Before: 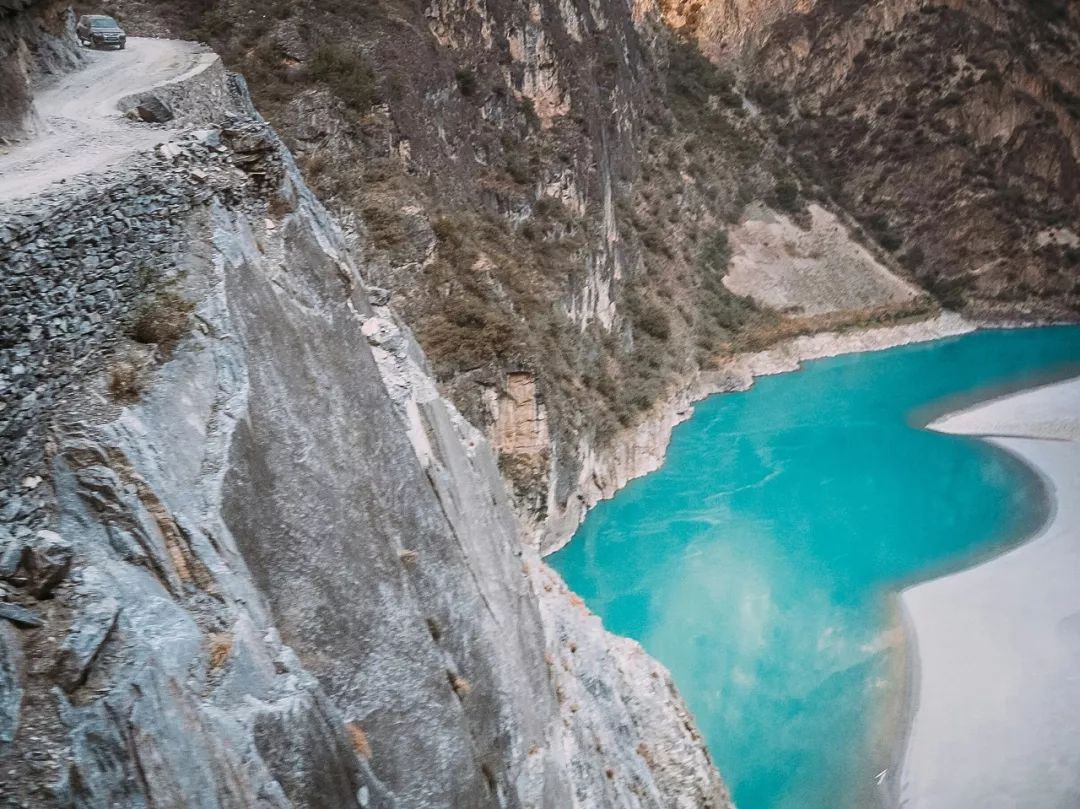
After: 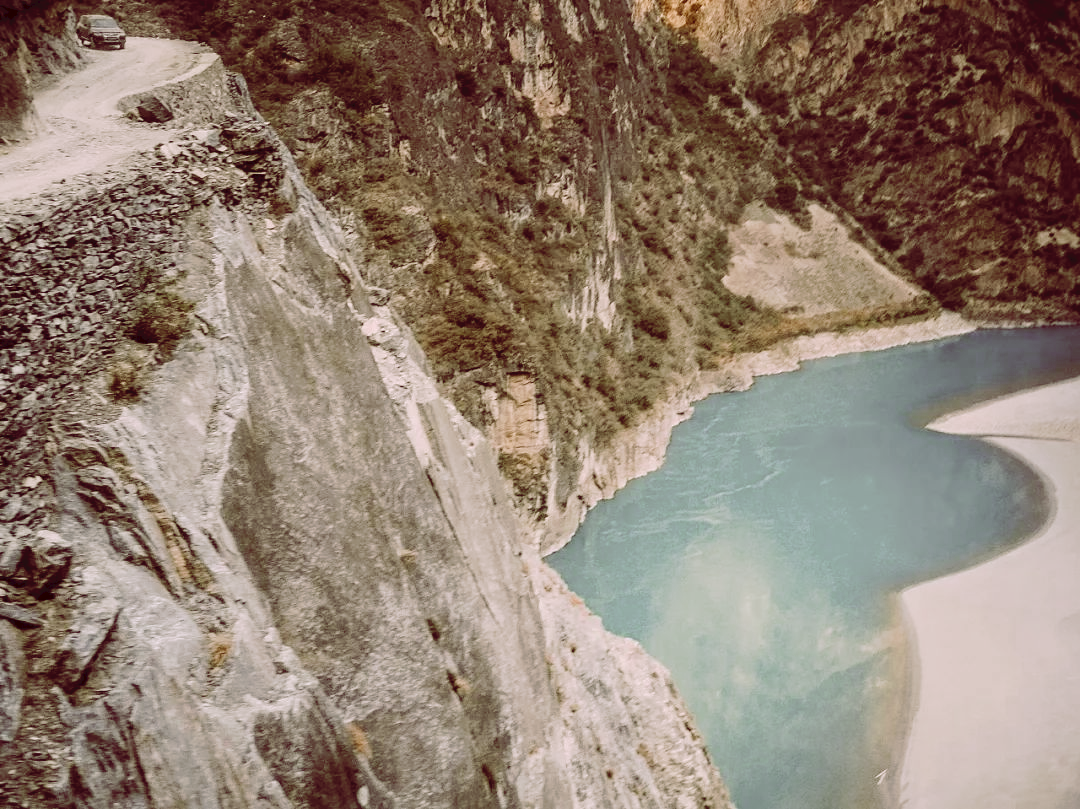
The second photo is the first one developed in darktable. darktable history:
tone curve: curves: ch0 [(0, 0) (0.003, 0.048) (0.011, 0.048) (0.025, 0.048) (0.044, 0.049) (0.069, 0.048) (0.1, 0.052) (0.136, 0.071) (0.177, 0.109) (0.224, 0.157) (0.277, 0.233) (0.335, 0.32) (0.399, 0.404) (0.468, 0.496) (0.543, 0.582) (0.623, 0.653) (0.709, 0.738) (0.801, 0.811) (0.898, 0.895) (1, 1)], preserve colors none
color look up table: target L [92.55, 86.48, 85.33, 88.9, 86.01, 85.25, 74.01, 74.78, 66.19, 62.1, 53.57, 51.16, 46.23, 38.78, 33.51, 16.73, 5.211, 201.53, 87.6, 86.49, 83.31, 74.05, 69.4, 58.93, 53.76, 47.79, 41.12, 33.62, 25.45, 5.493, 80.31, 83.74, 79.84, 55.95, 61.52, 76.25, 49.8, 66.3, 42.83, 44.79, 28.02, 38.55, 25.78, 5.366, 85.36, 83.55, 62.96, 65.59, 42.26], target a [-9.887, -27.26, -17.58, -6.618, -38.8, -21.66, -48.98, -19.23, -2.362, 0.06, -23.53, -7.744, -30.32, -2.783, -0.721, 3.068, 33.55, 0, 4.673, 4.033, 14.13, 22.03, 26.66, 51.69, 57.39, 23.58, 43.6, 41.16, 31.38, 35.15, 21.44, 17.45, 28.52, 30.65, 11.7, 23.85, 59.23, 14.02, 14.76, 37.67, 36.73, 34.39, 29.03, 34.98, -2.34, 10.54, -11.21, 3.454, 6.485], target b [56.19, 24.84, 4.244, 8.044, 62.37, 82.22, 67.9, 50.58, 59.54, 28.58, 27.4, 15.04, 36.75, 32.61, 16.32, 28.39, 8.497, -0.001, 35.19, 57.63, 8.115, 49.58, 30.72, 18.98, 47.91, 26.26, 39.34, 11.07, 43.26, 9.047, -5.68, -13.22, -20.97, -0.372, -4.648, -25.44, -15.12, -17.95, 0.869, -33.3, -13.09, -40.86, -27.16, 8.436, -10.5, -14.3, 2.791, 4.678, -10.23], num patches 49
